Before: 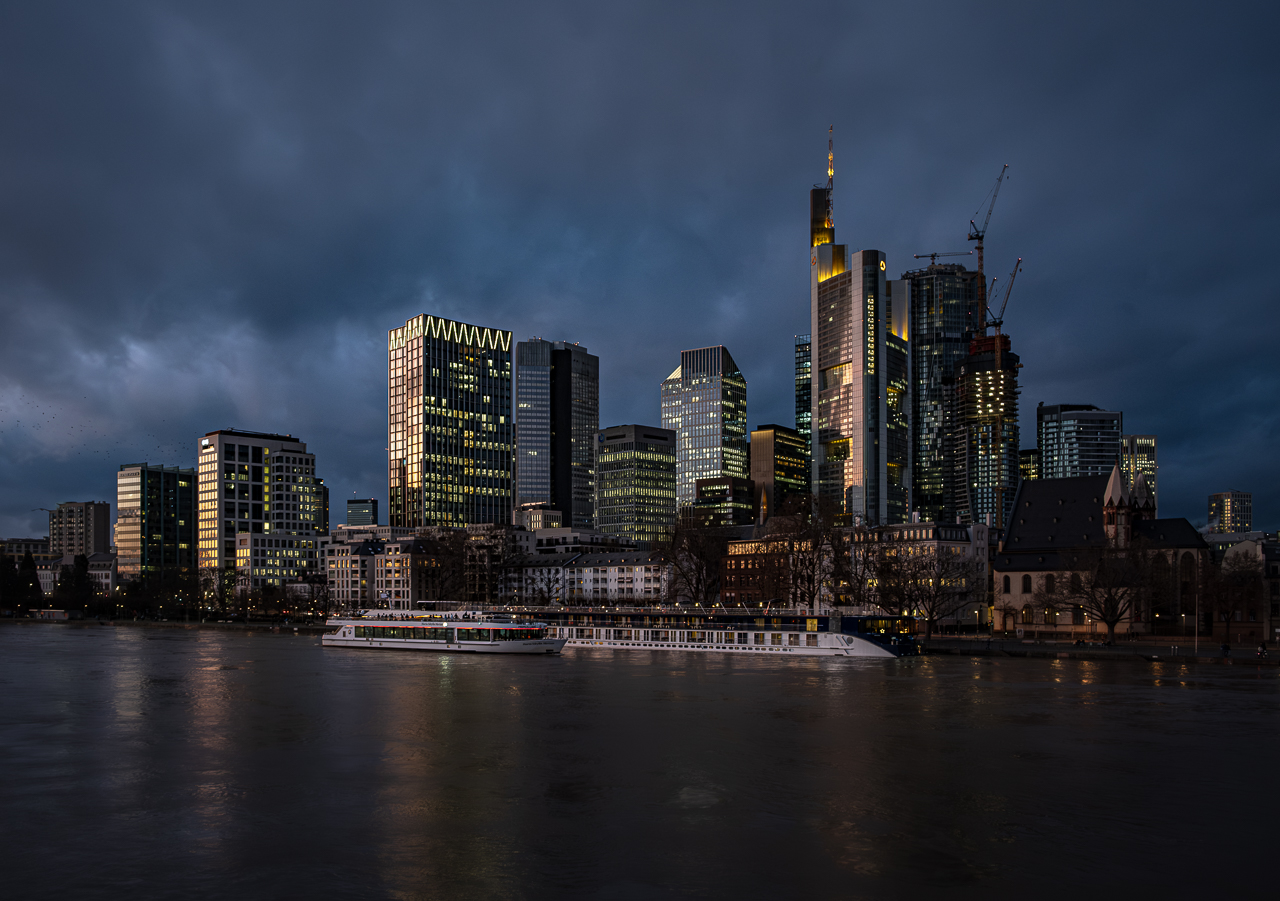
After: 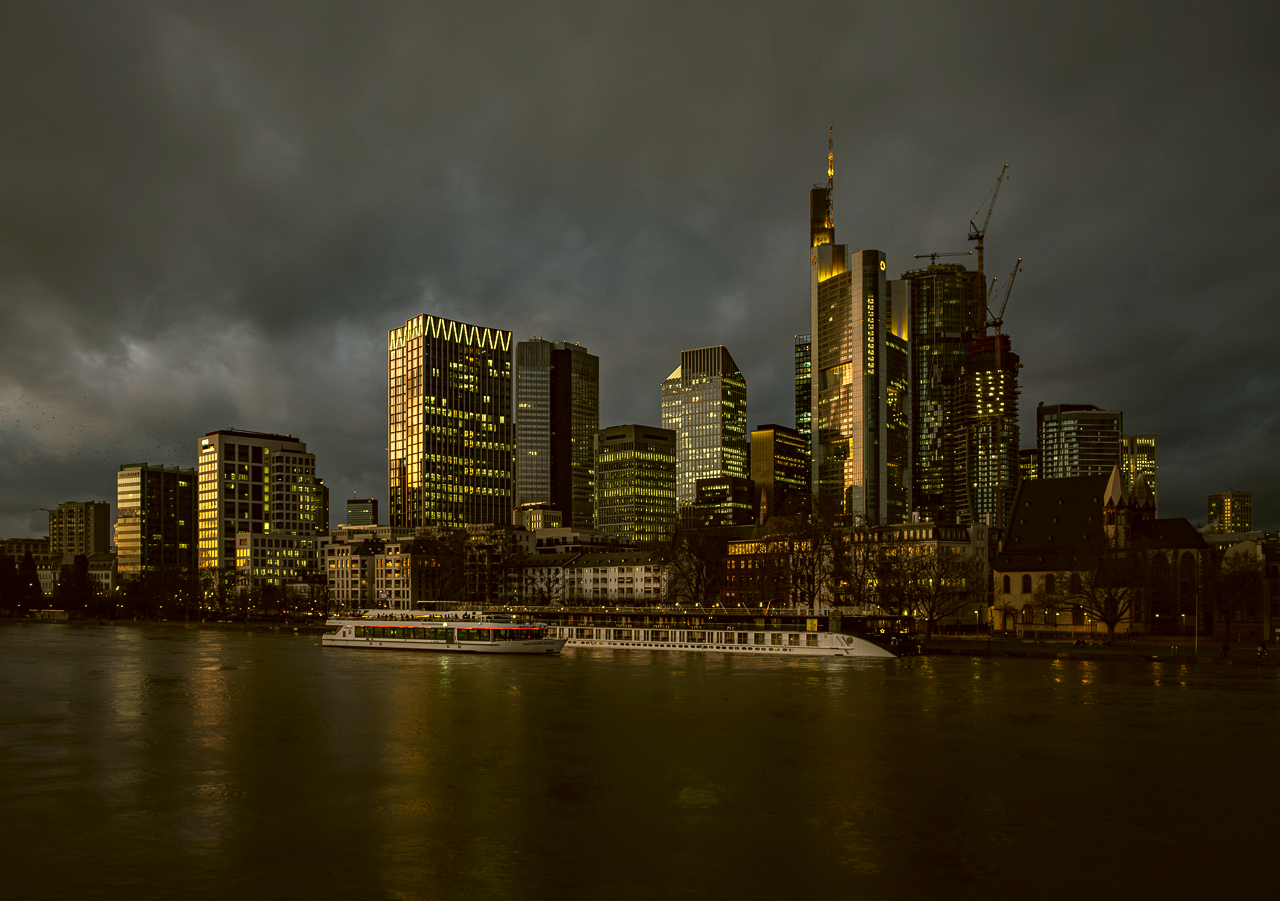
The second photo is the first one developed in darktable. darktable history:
color correction: highlights a* 0.174, highlights b* 28.75, shadows a* -0.152, shadows b* 21.68
